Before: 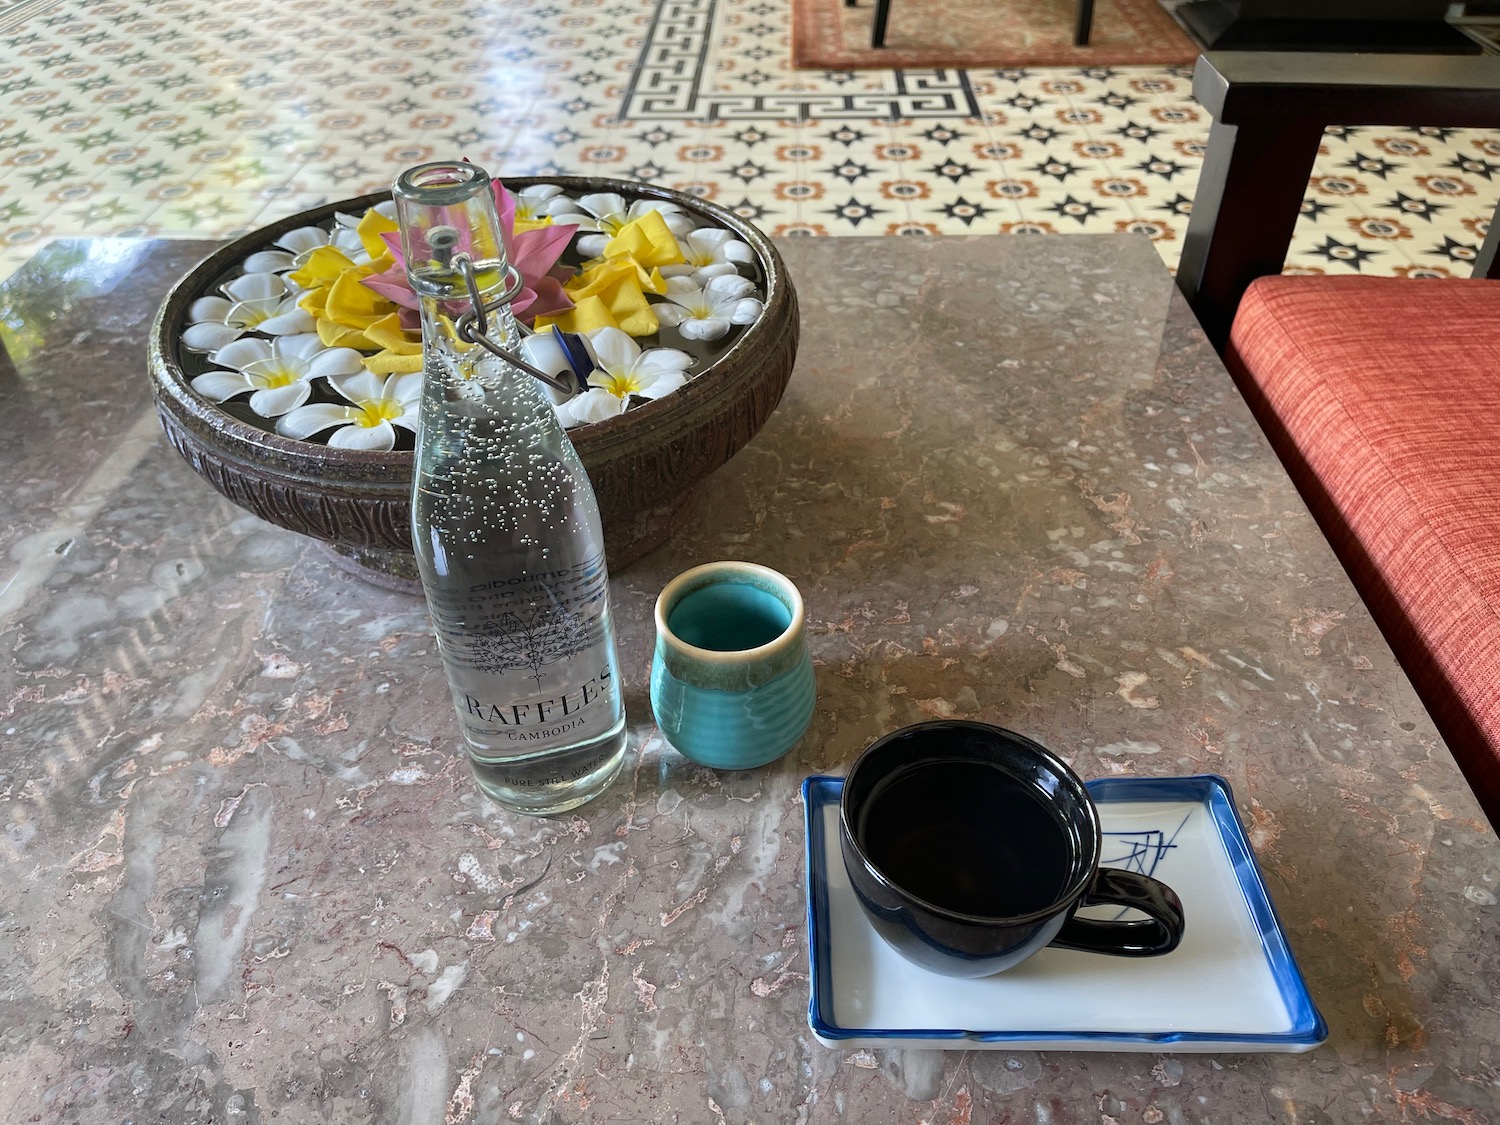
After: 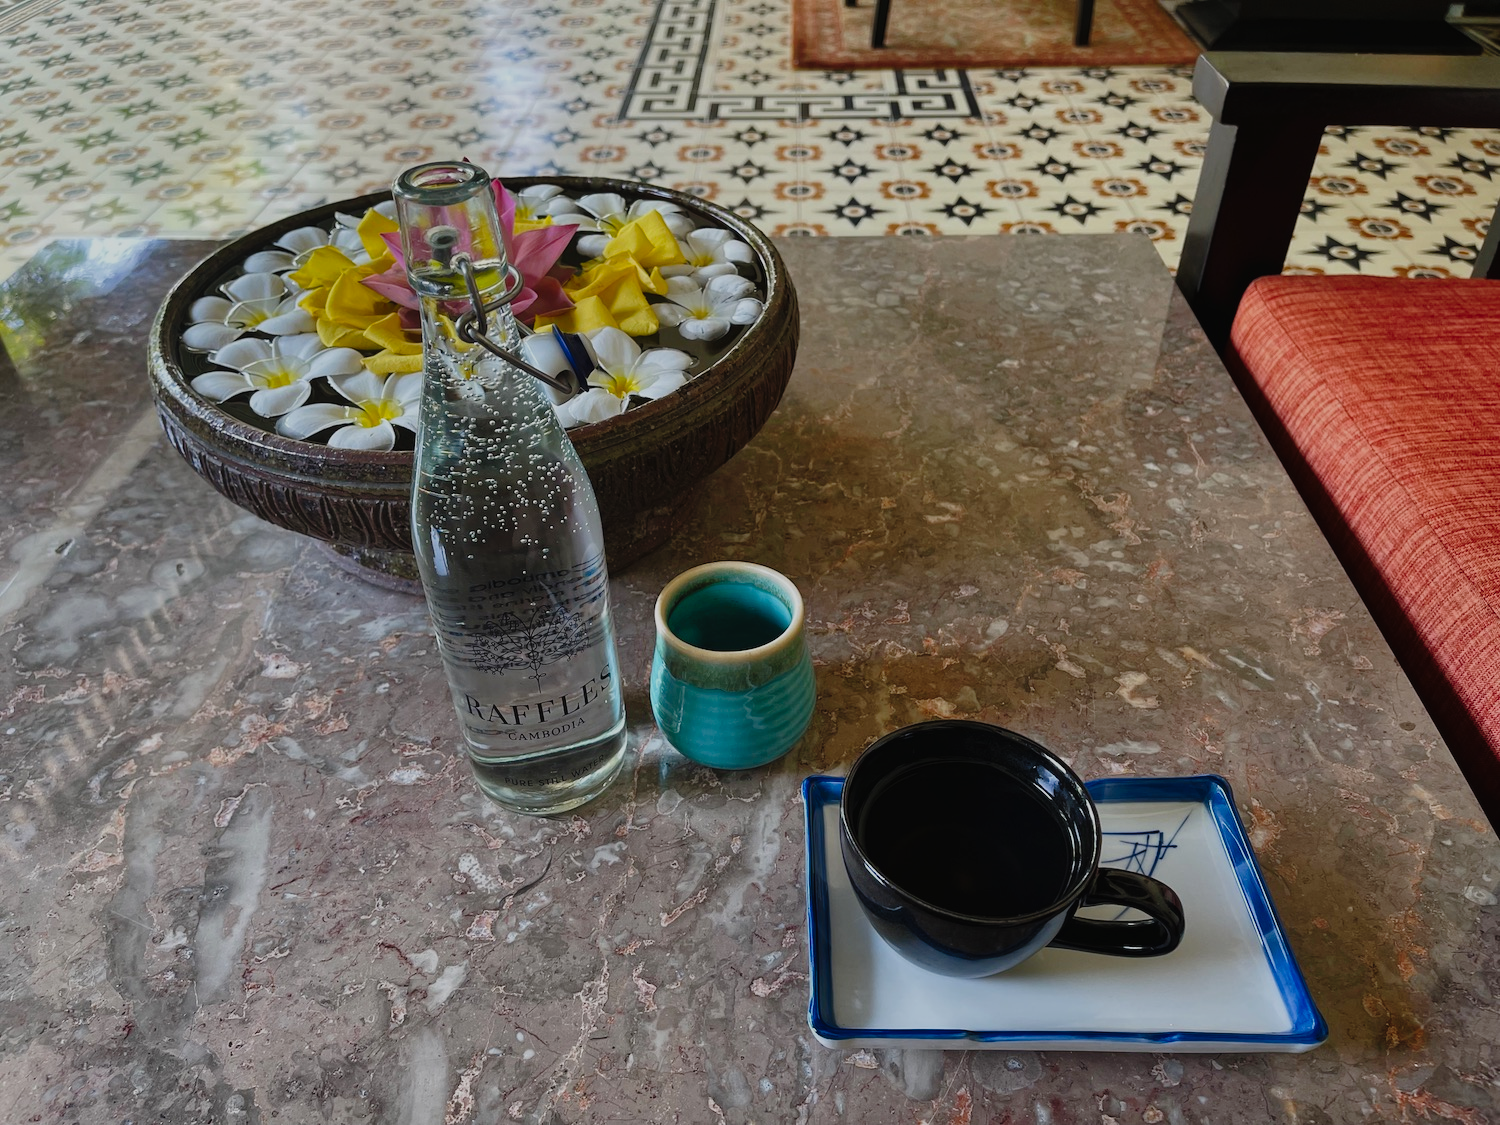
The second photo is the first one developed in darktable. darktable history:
tone equalizer: -8 EV -0.034 EV, -7 EV 0.036 EV, -6 EV -0.006 EV, -5 EV 0.008 EV, -4 EV -0.036 EV, -3 EV -0.228 EV, -2 EV -0.689 EV, -1 EV -0.993 EV, +0 EV -0.971 EV
base curve: preserve colors none
tone curve: curves: ch0 [(0, 0.014) (0.17, 0.099) (0.398, 0.423) (0.728, 0.808) (0.877, 0.91) (0.99, 0.955)]; ch1 [(0, 0) (0.377, 0.325) (0.493, 0.491) (0.505, 0.504) (0.515, 0.515) (0.554, 0.575) (0.623, 0.643) (0.701, 0.718) (1, 1)]; ch2 [(0, 0) (0.423, 0.453) (0.481, 0.485) (0.501, 0.501) (0.531, 0.527) (0.586, 0.597) (0.663, 0.706) (0.717, 0.753) (1, 0.991)], preserve colors none
